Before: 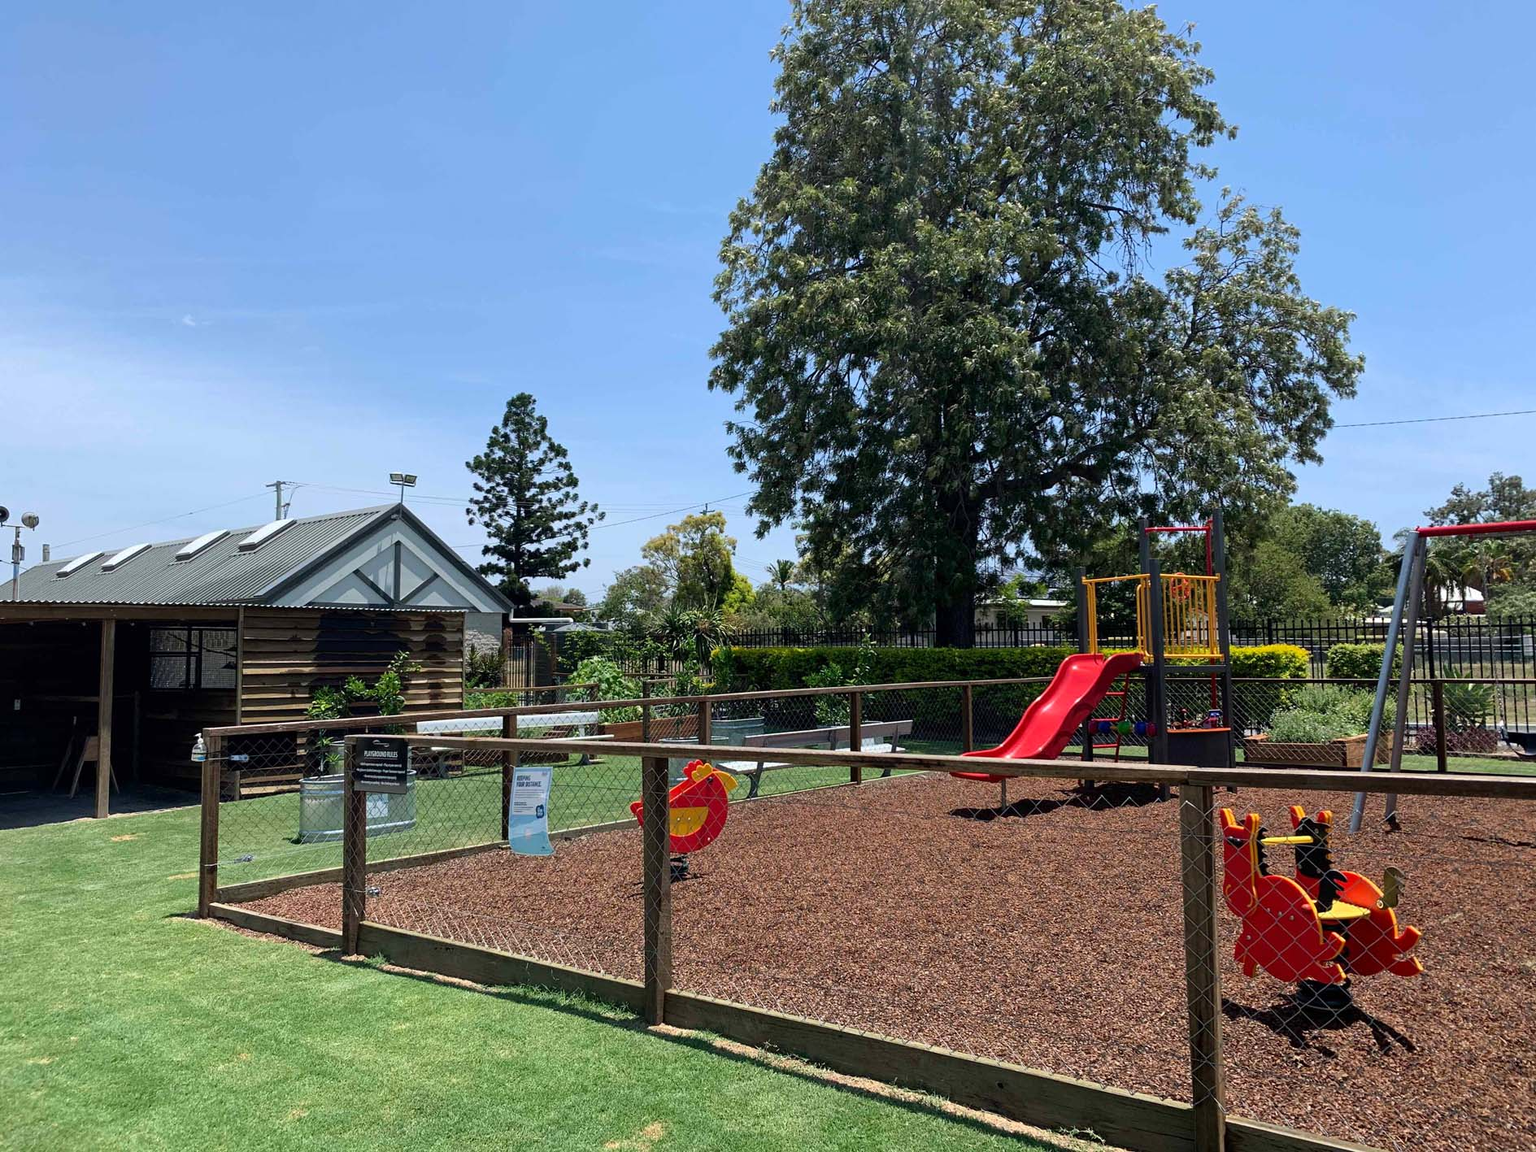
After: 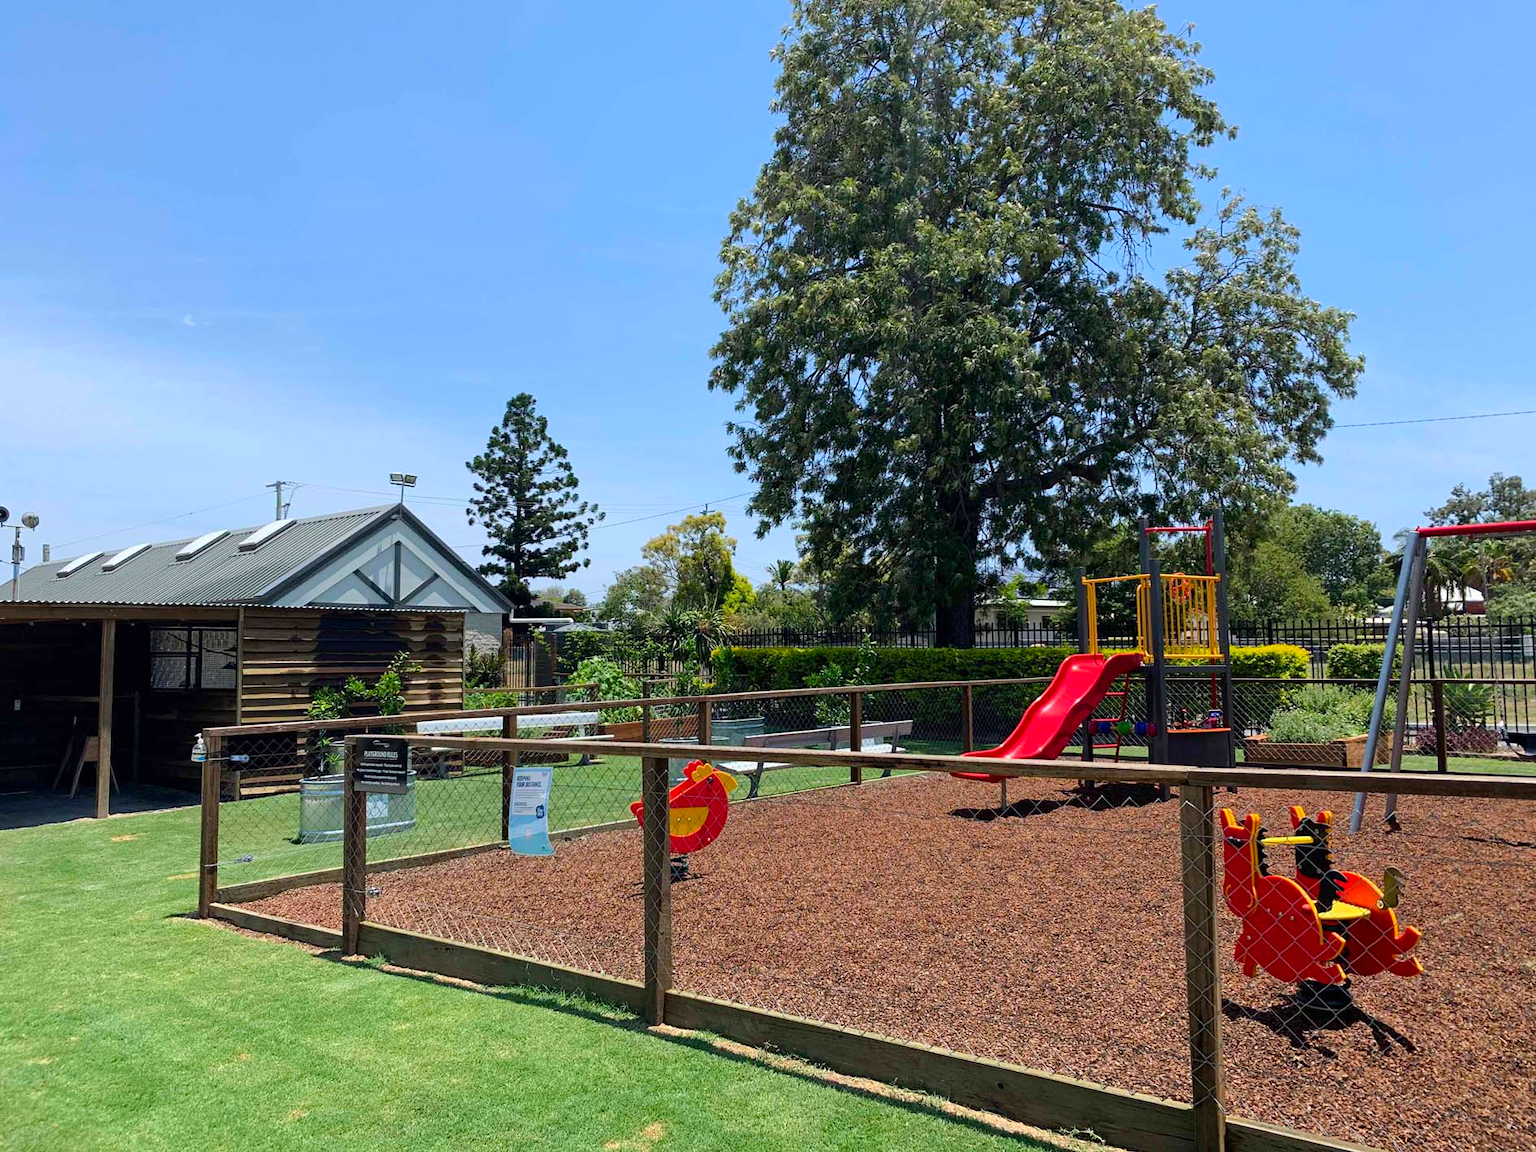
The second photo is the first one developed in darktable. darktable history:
color balance rgb: perceptual saturation grading › global saturation 8.634%, perceptual brilliance grading › mid-tones 9.513%, perceptual brilliance grading › shadows 14.78%, global vibrance 20%
levels: mode automatic, levels [0.072, 0.414, 0.976]
